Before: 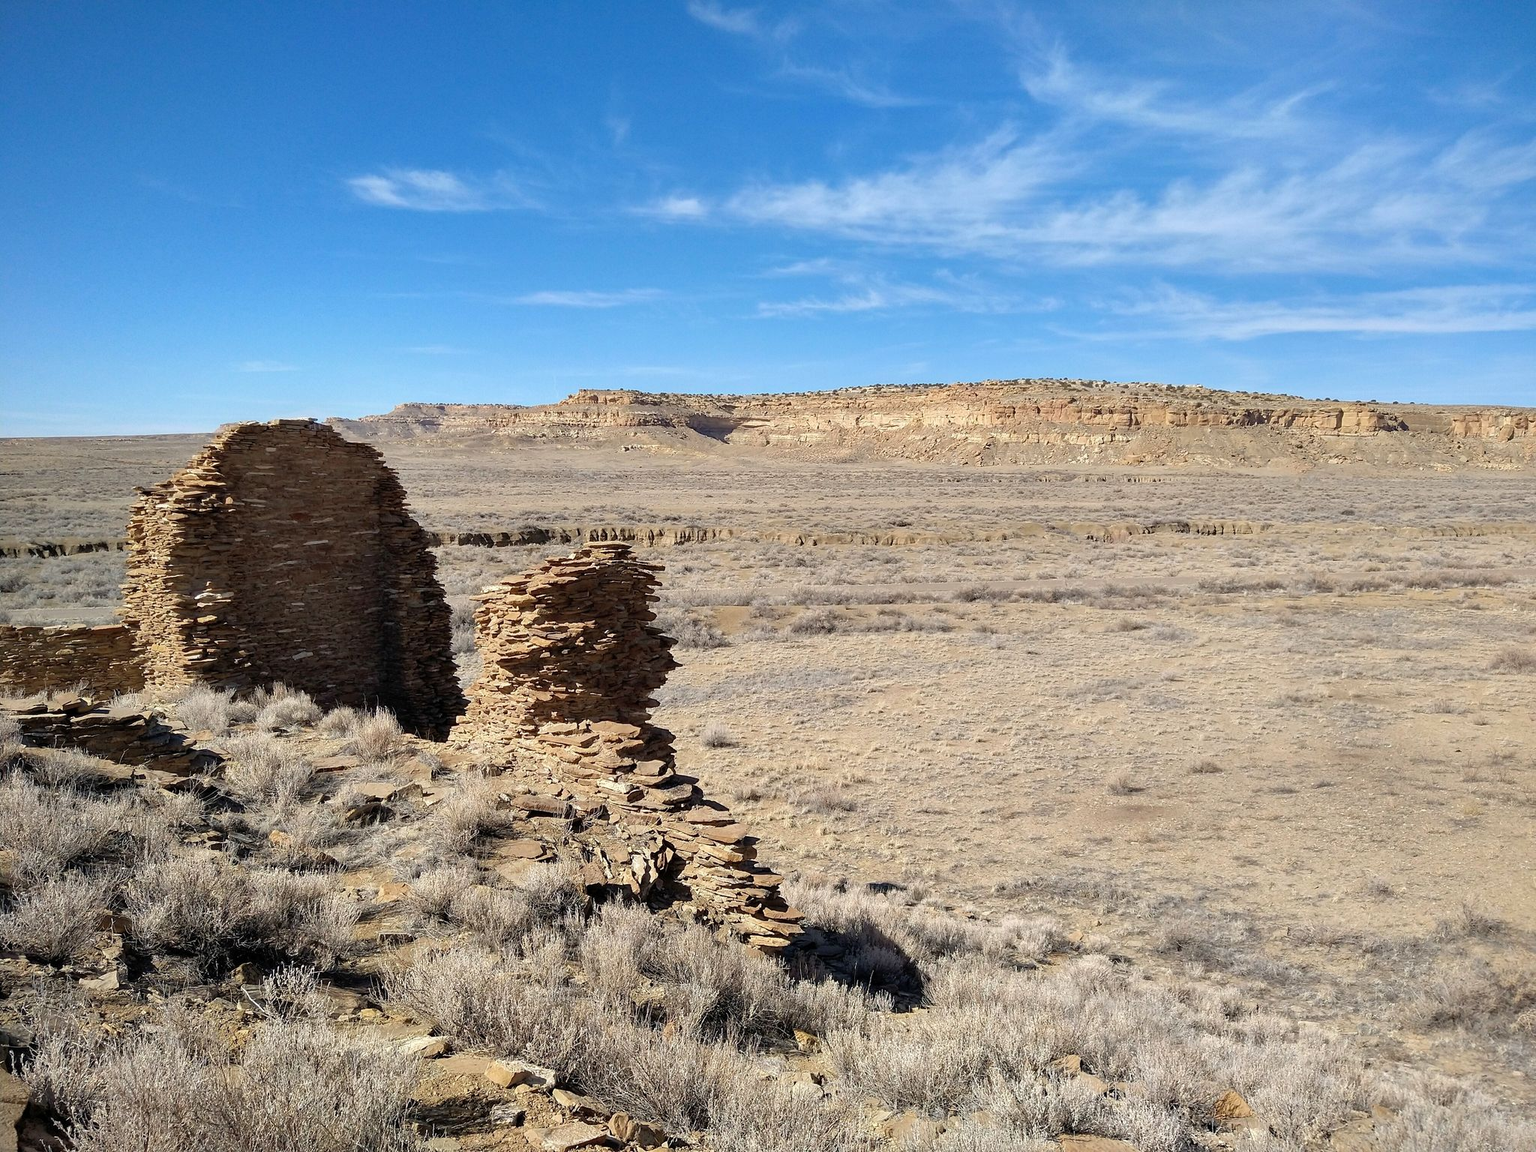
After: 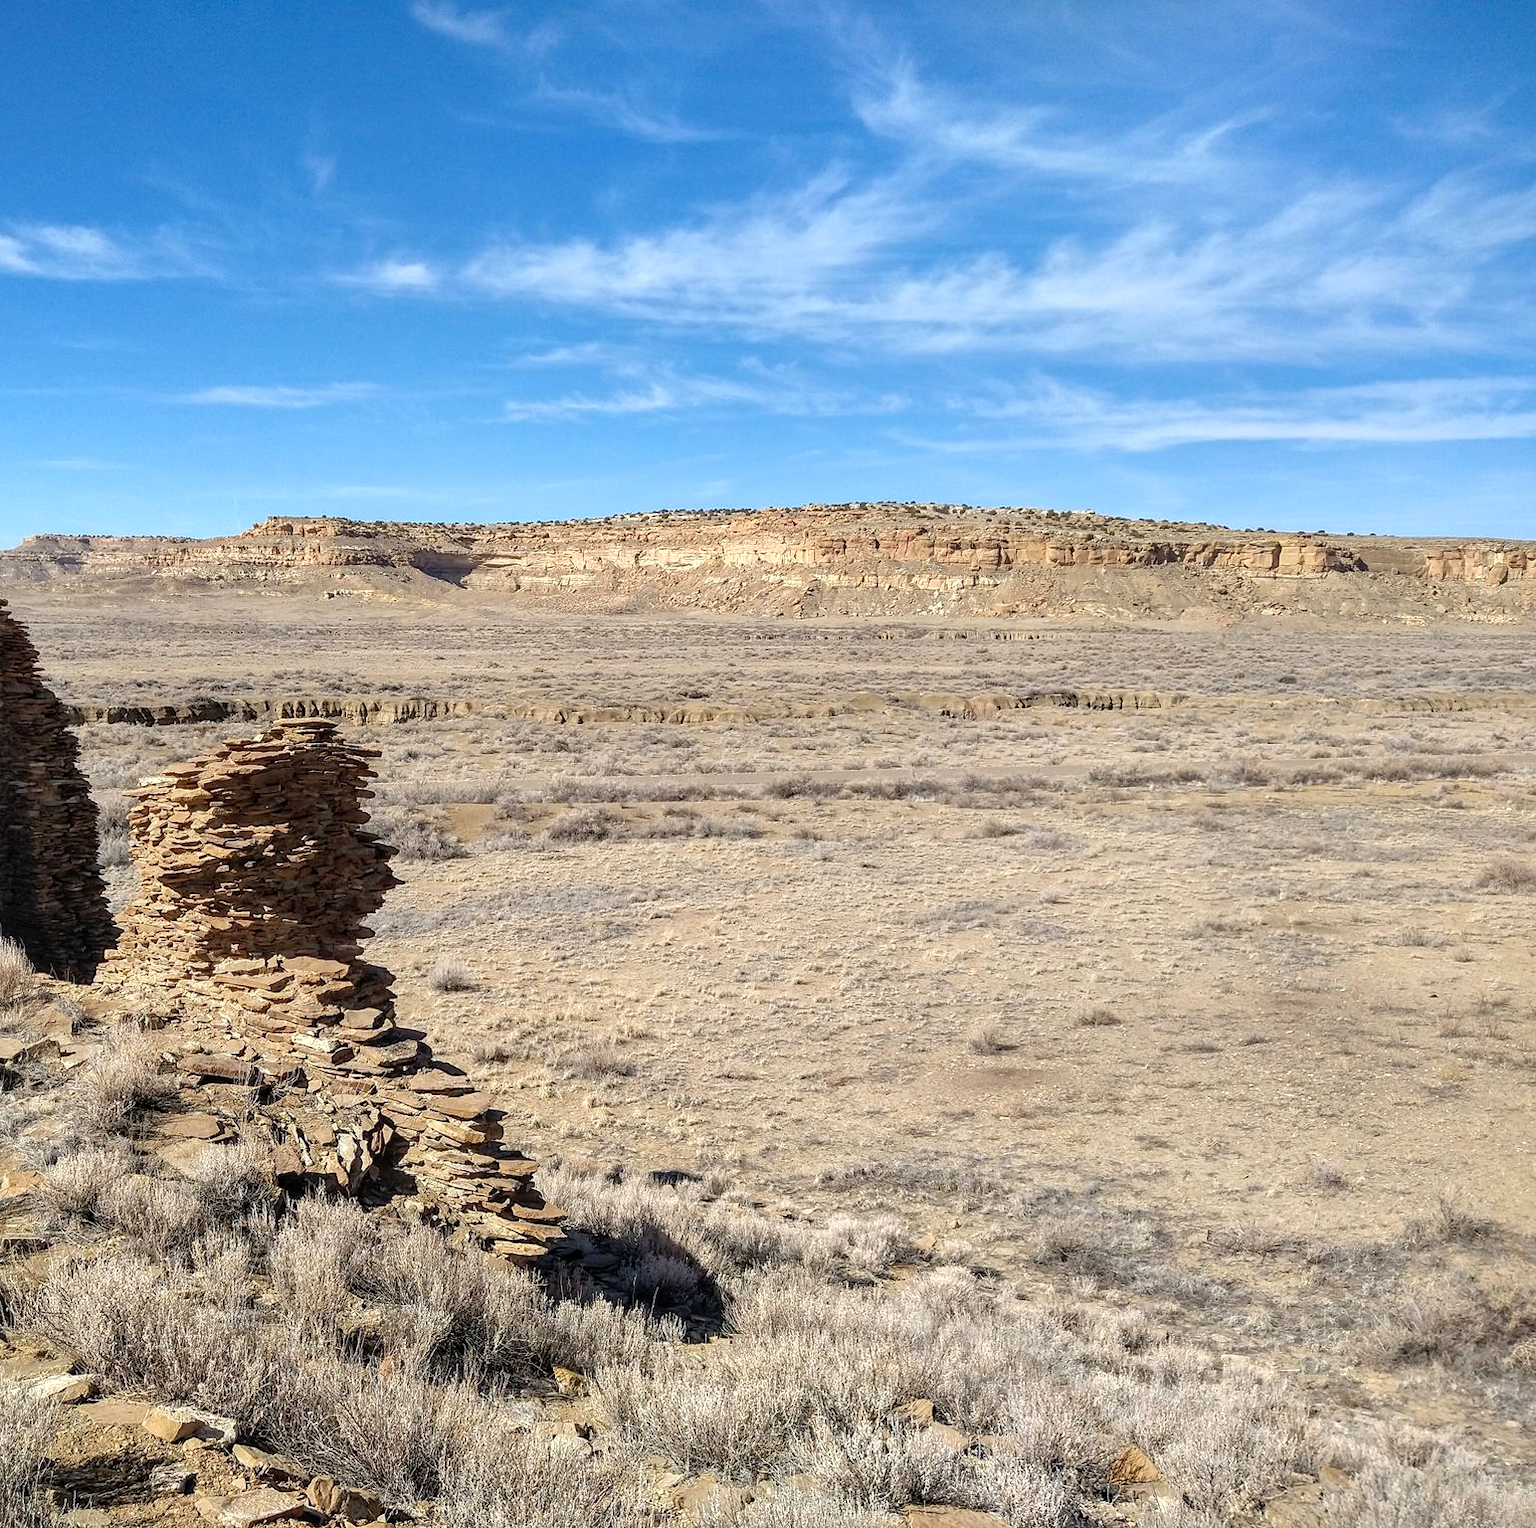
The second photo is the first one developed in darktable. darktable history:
exposure: exposure 0.127 EV, compensate highlight preservation false
crop and rotate: left 24.6%
local contrast: on, module defaults
